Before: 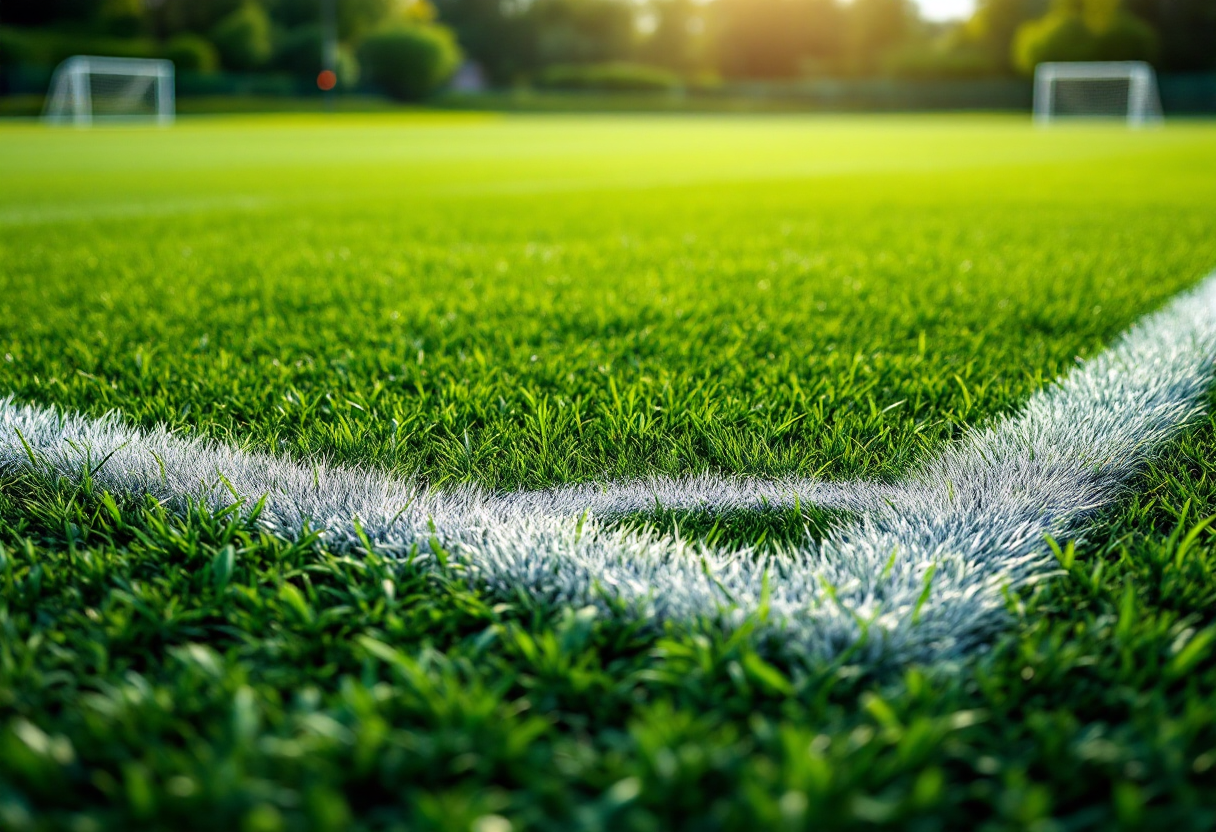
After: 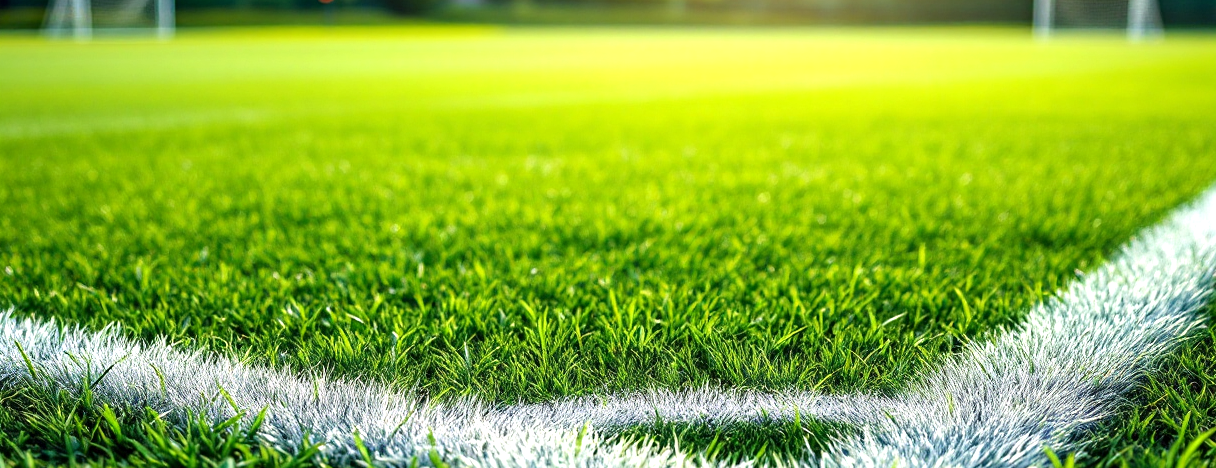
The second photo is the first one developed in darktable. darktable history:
crop and rotate: top 10.505%, bottom 33.147%
exposure: black level correction 0.001, exposure 0.499 EV, compensate highlight preservation false
